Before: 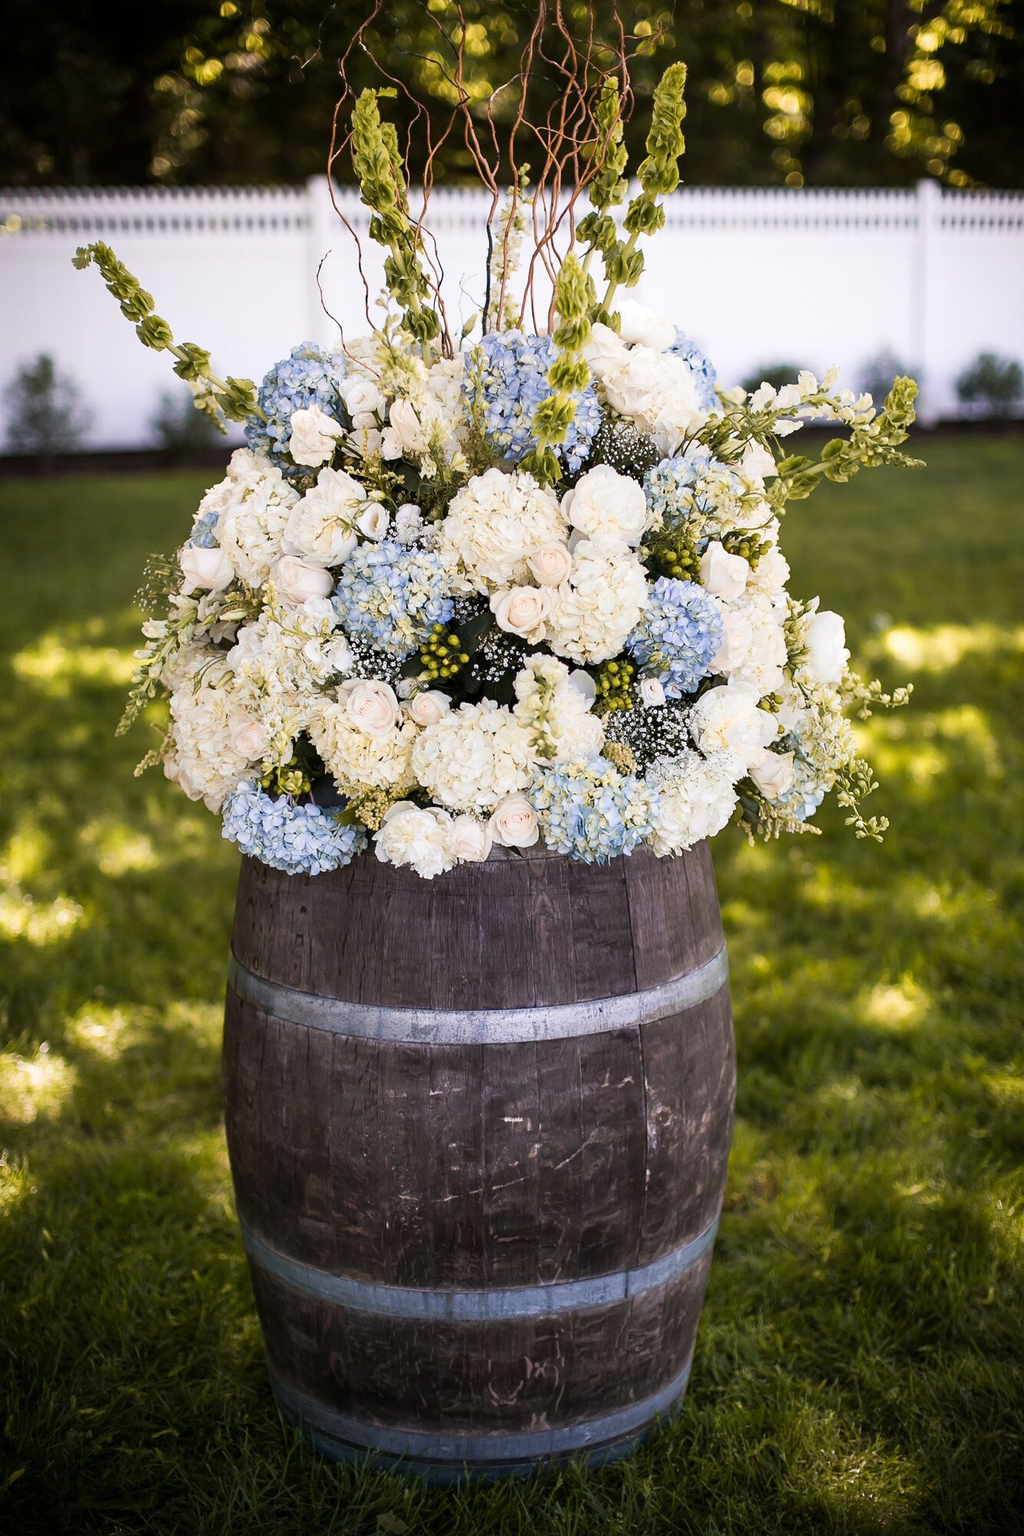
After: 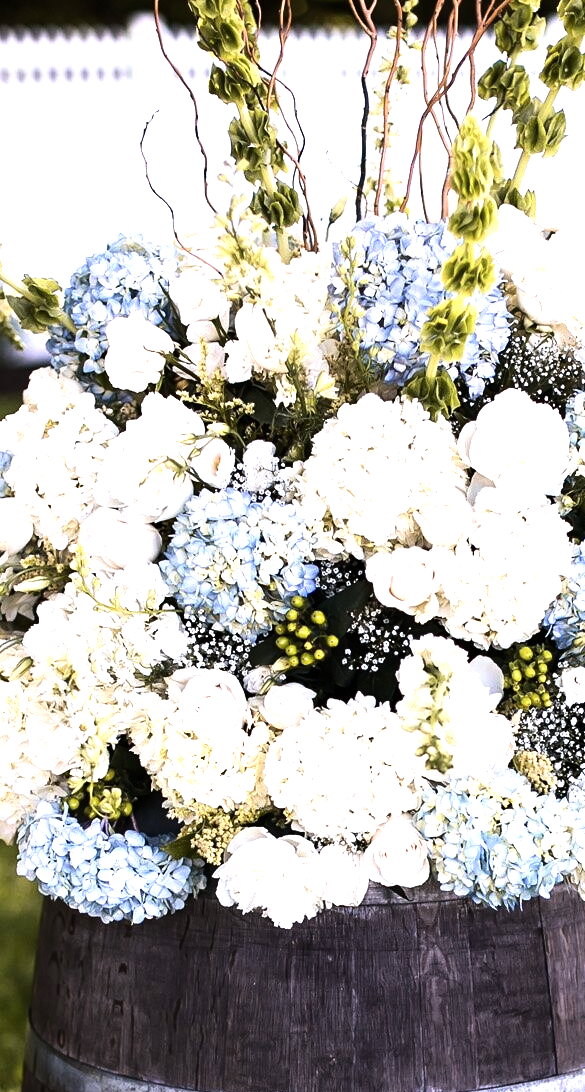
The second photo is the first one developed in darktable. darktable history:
tone equalizer: -8 EV -1.05 EV, -7 EV -0.979 EV, -6 EV -0.862 EV, -5 EV -0.589 EV, -3 EV 0.543 EV, -2 EV 0.859 EV, -1 EV 0.999 EV, +0 EV 1.07 EV, edges refinement/feathering 500, mask exposure compensation -1.57 EV, preserve details no
color calibration: illuminant as shot in camera, x 0.358, y 0.373, temperature 4628.91 K
crop: left 20.417%, top 10.842%, right 35.675%, bottom 34.524%
